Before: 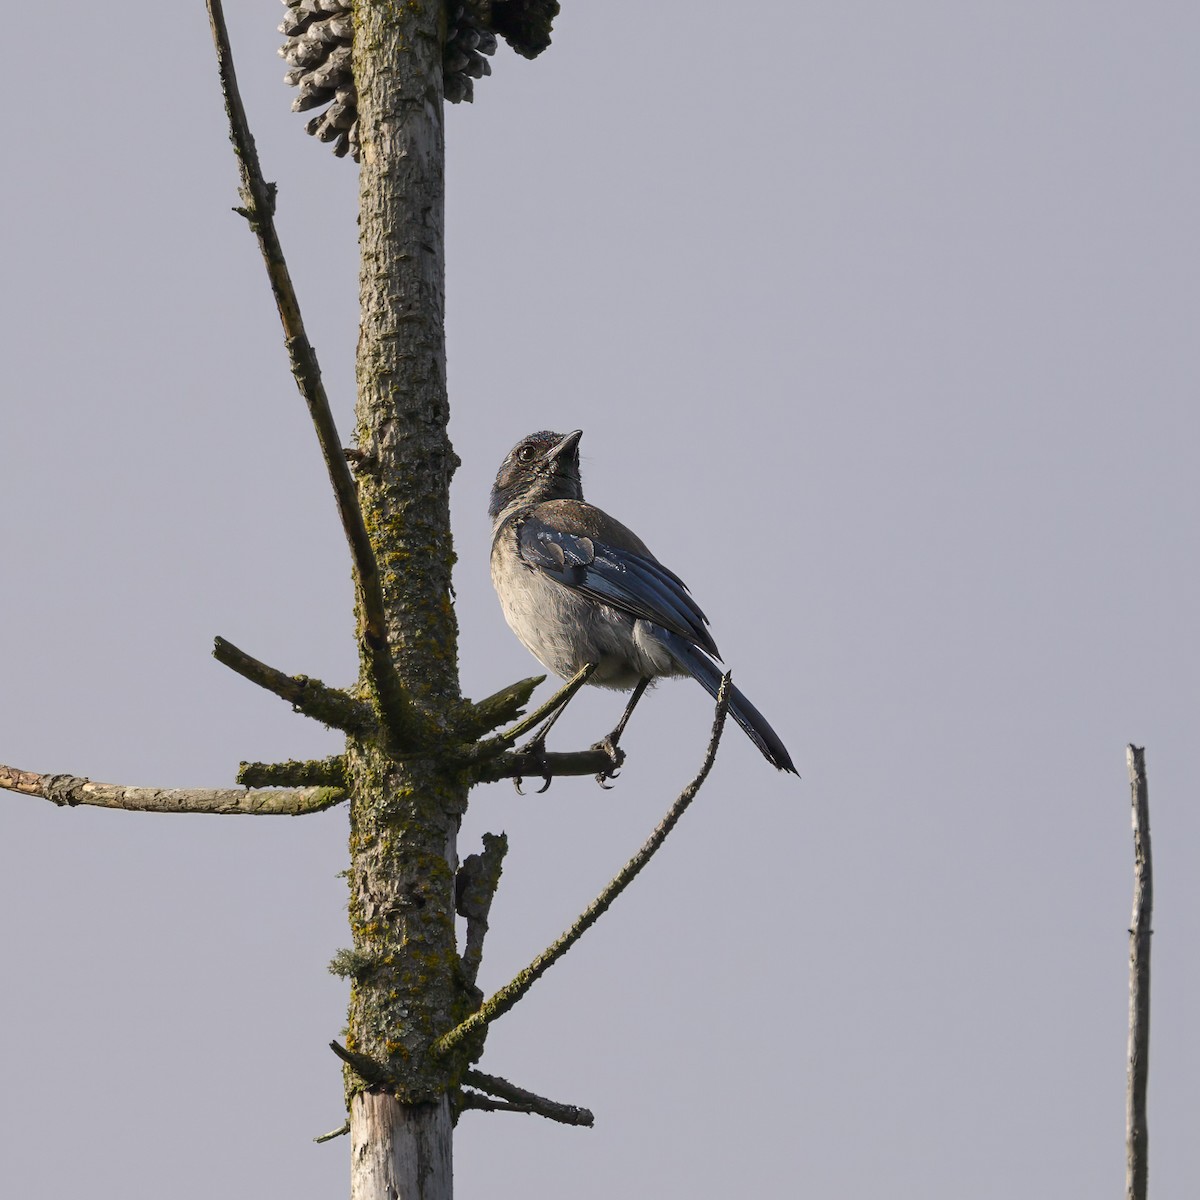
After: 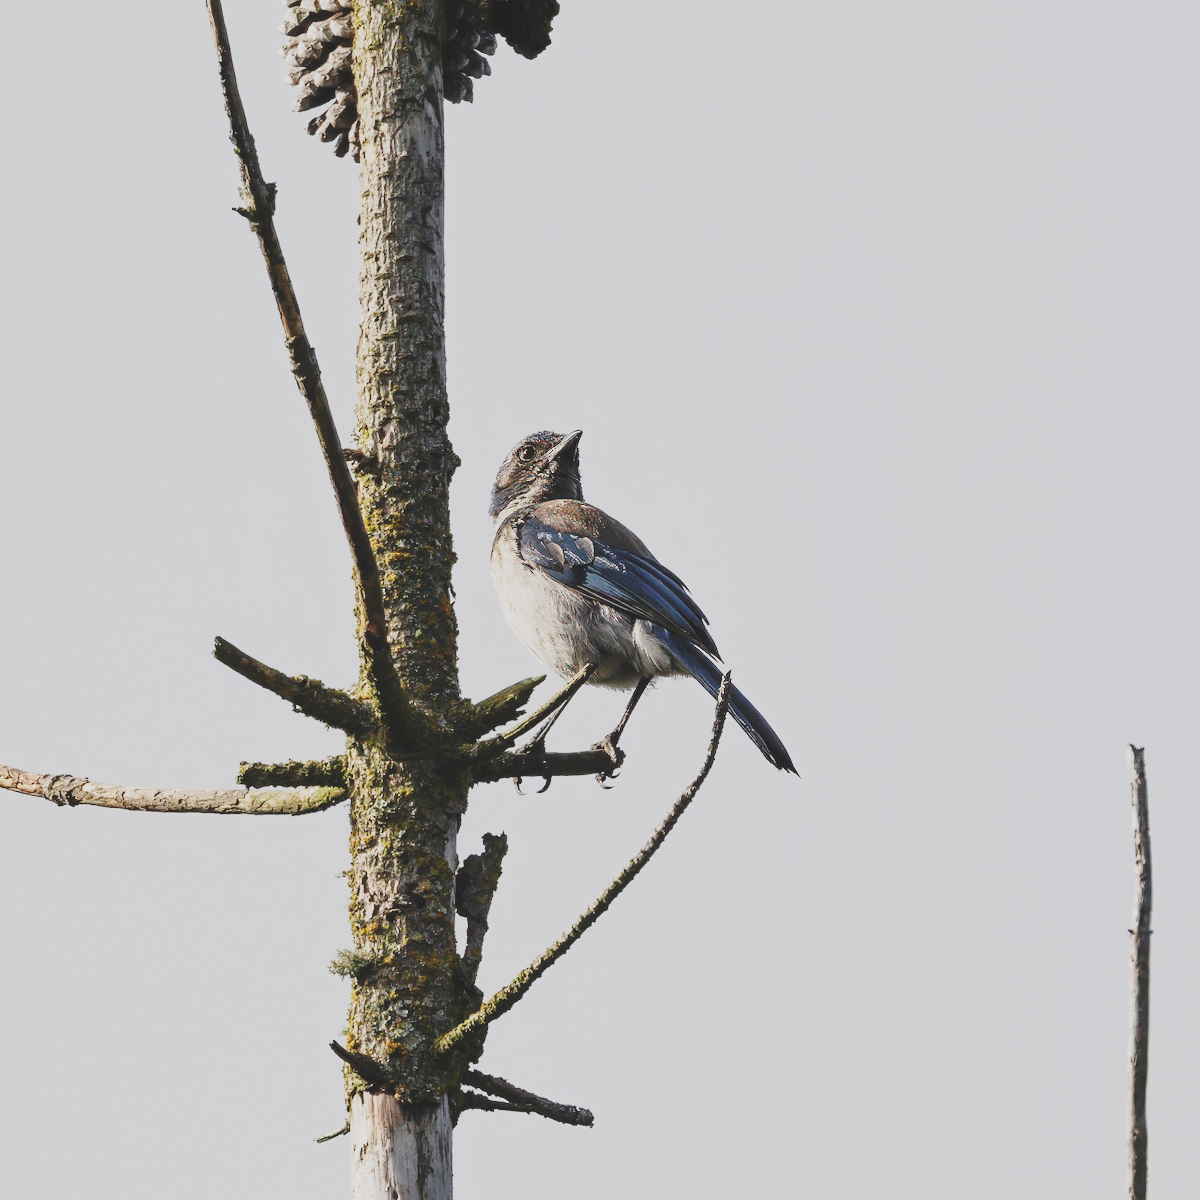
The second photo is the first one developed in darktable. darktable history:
contrast brightness saturation: contrast -0.255, saturation -0.425
base curve: curves: ch0 [(0, 0) (0.04, 0.03) (0.133, 0.232) (0.448, 0.748) (0.843, 0.968) (1, 1)], preserve colors none
exposure: exposure 0.468 EV, compensate exposure bias true, compensate highlight preservation false
tone equalizer: on, module defaults
